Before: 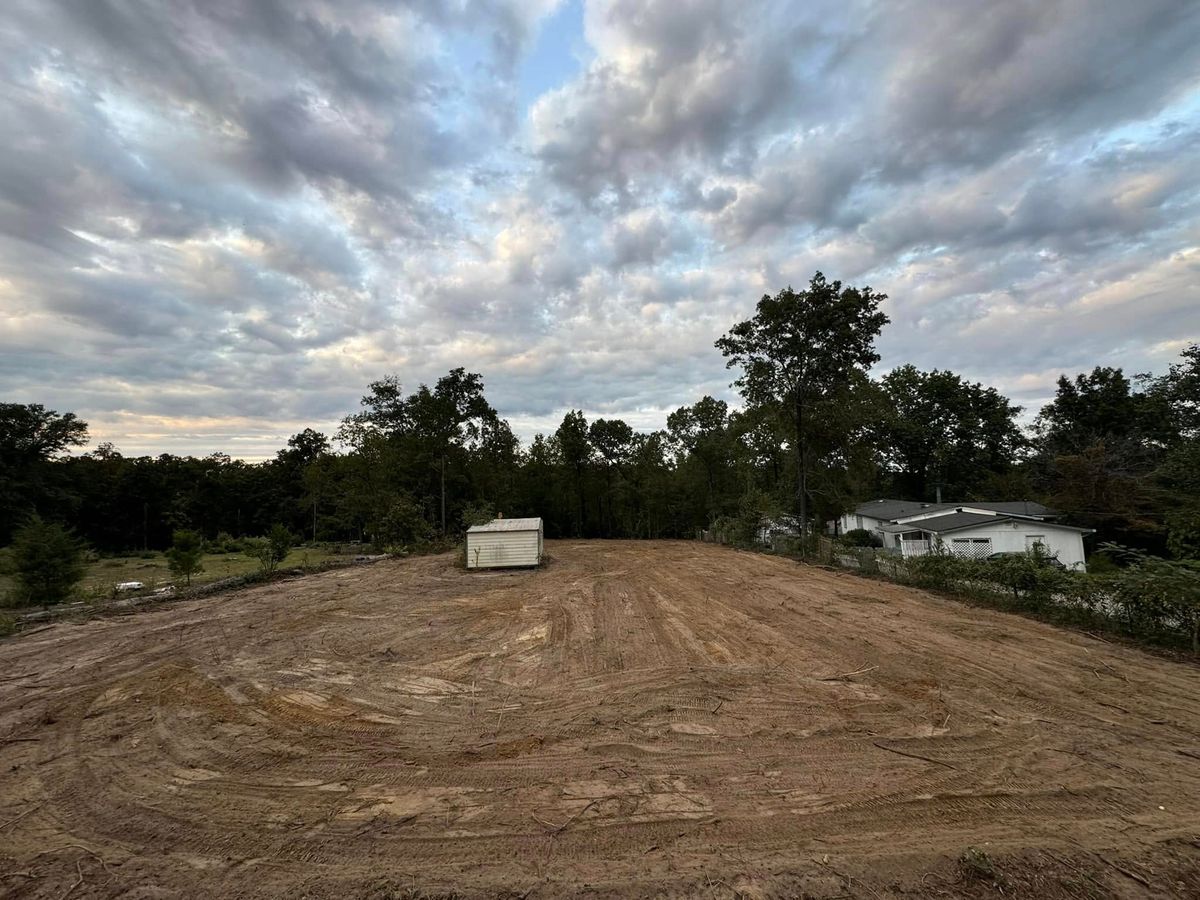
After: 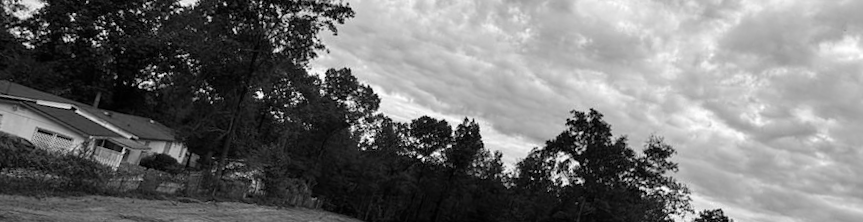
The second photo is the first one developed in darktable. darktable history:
crop and rotate: angle 16.12°, top 30.835%, bottom 35.653%
rotate and perspective: rotation 0.074°, lens shift (vertical) 0.096, lens shift (horizontal) -0.041, crop left 0.043, crop right 0.952, crop top 0.024, crop bottom 0.979
contrast brightness saturation: saturation -1
contrast equalizer: y [[0.5 ×6], [0.5 ×6], [0.5, 0.5, 0.501, 0.545, 0.707, 0.863], [0 ×6], [0 ×6]]
